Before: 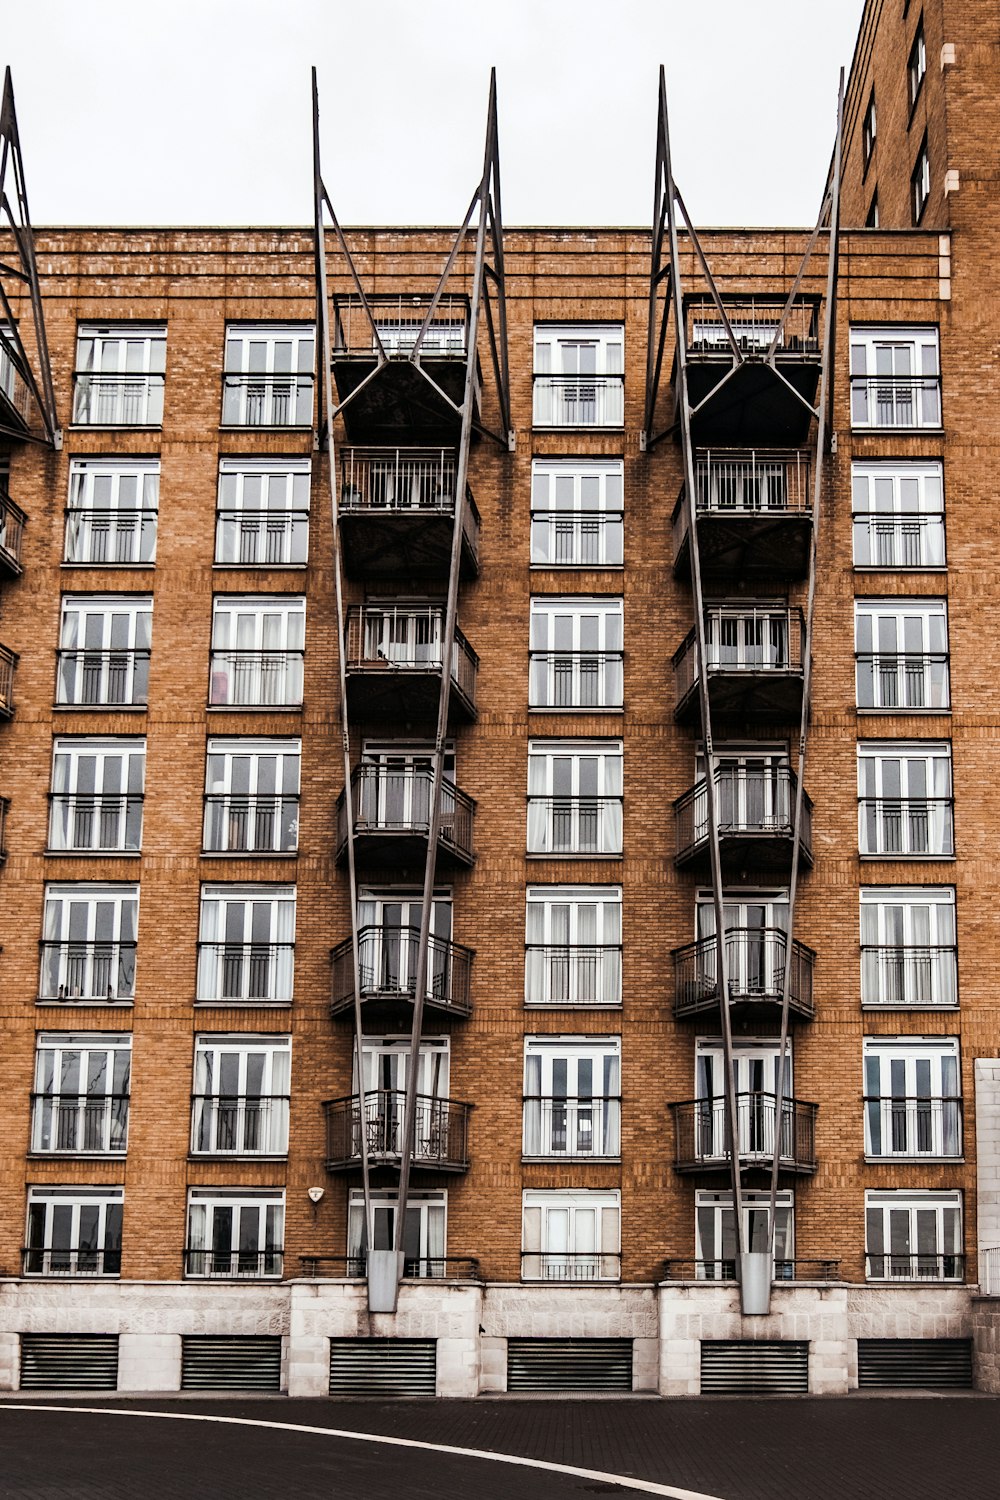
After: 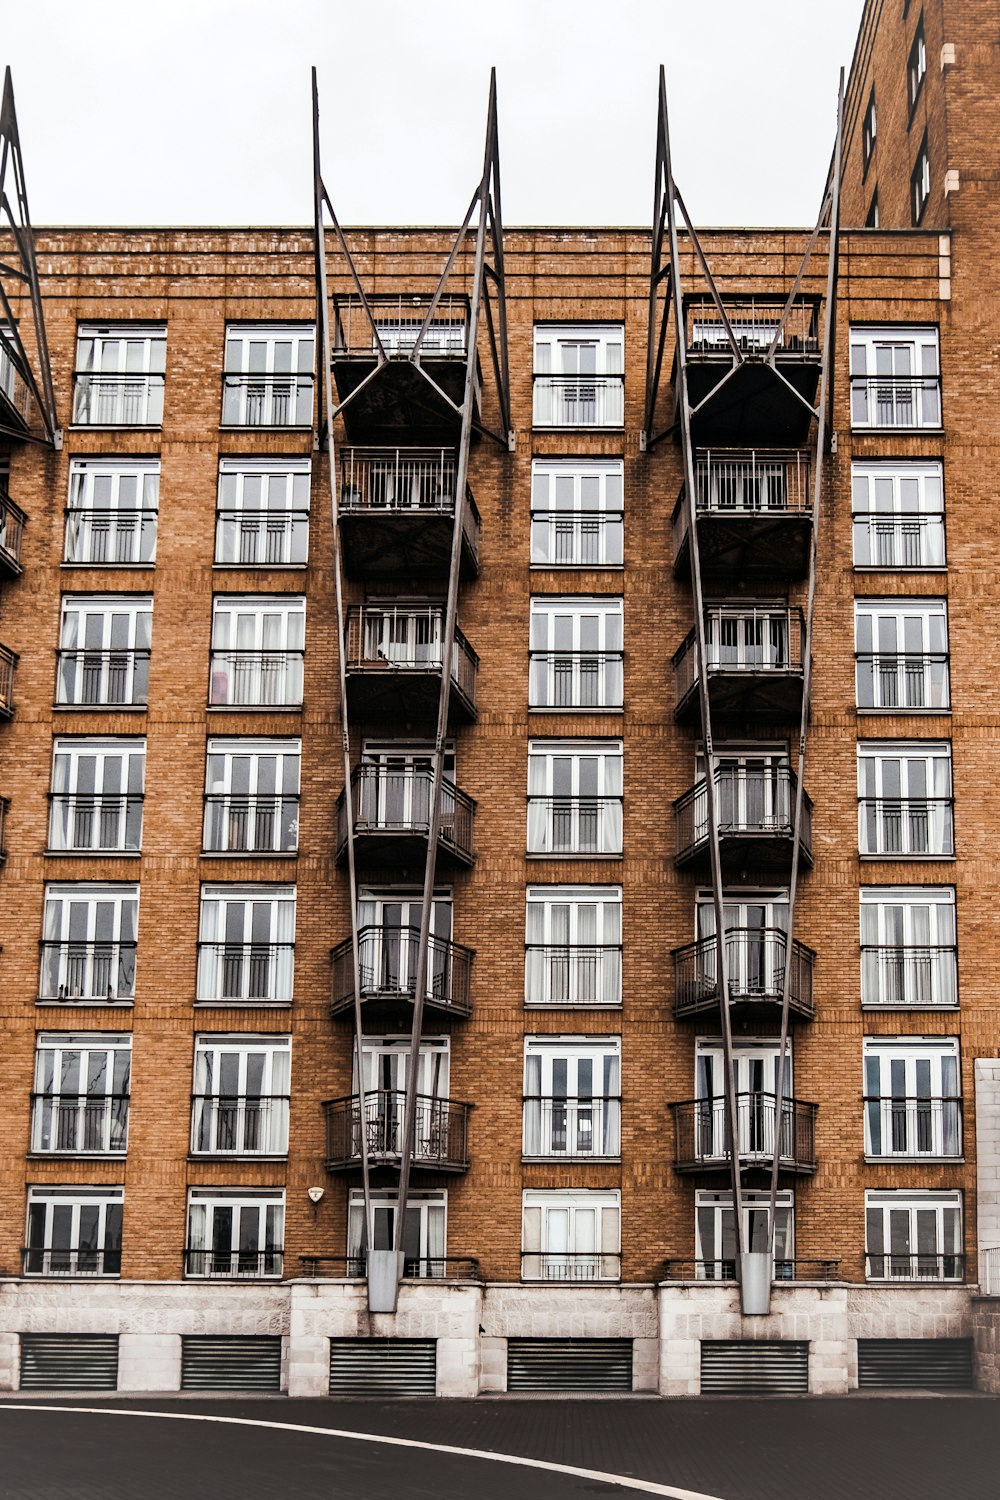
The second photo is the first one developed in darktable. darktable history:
vignetting: brightness 0.044, saturation 0.002
